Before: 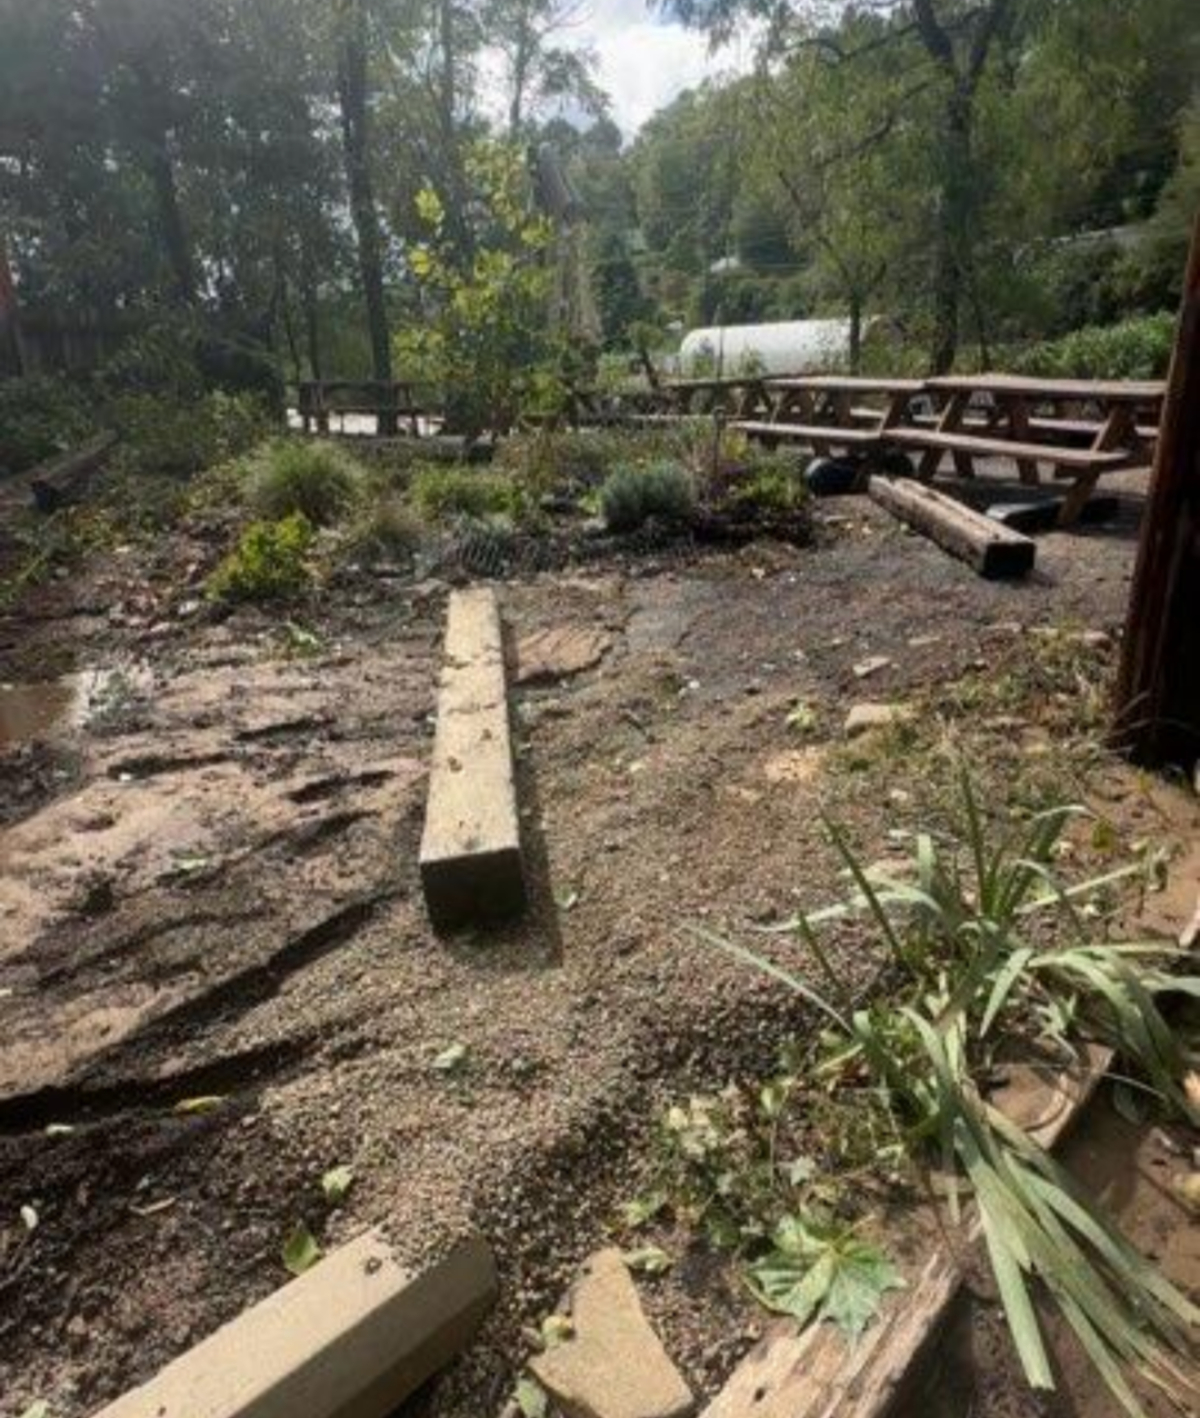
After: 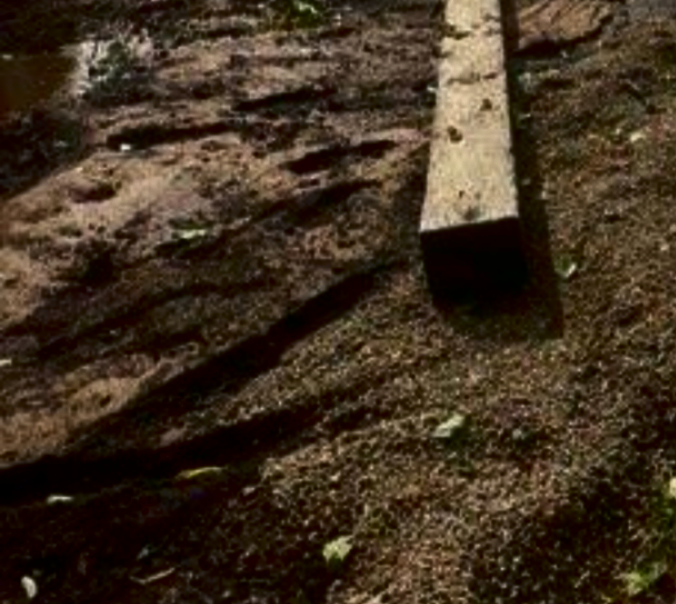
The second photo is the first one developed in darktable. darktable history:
crop: top 44.483%, right 43.593%, bottom 12.892%
contrast brightness saturation: contrast 0.09, brightness -0.59, saturation 0.17
